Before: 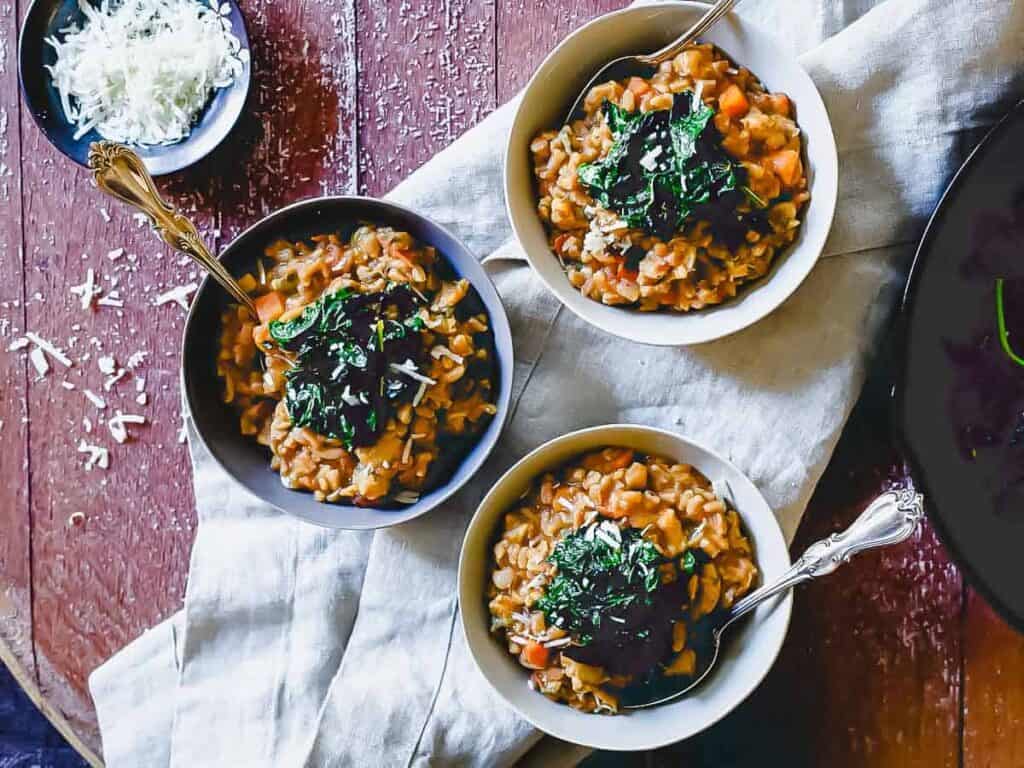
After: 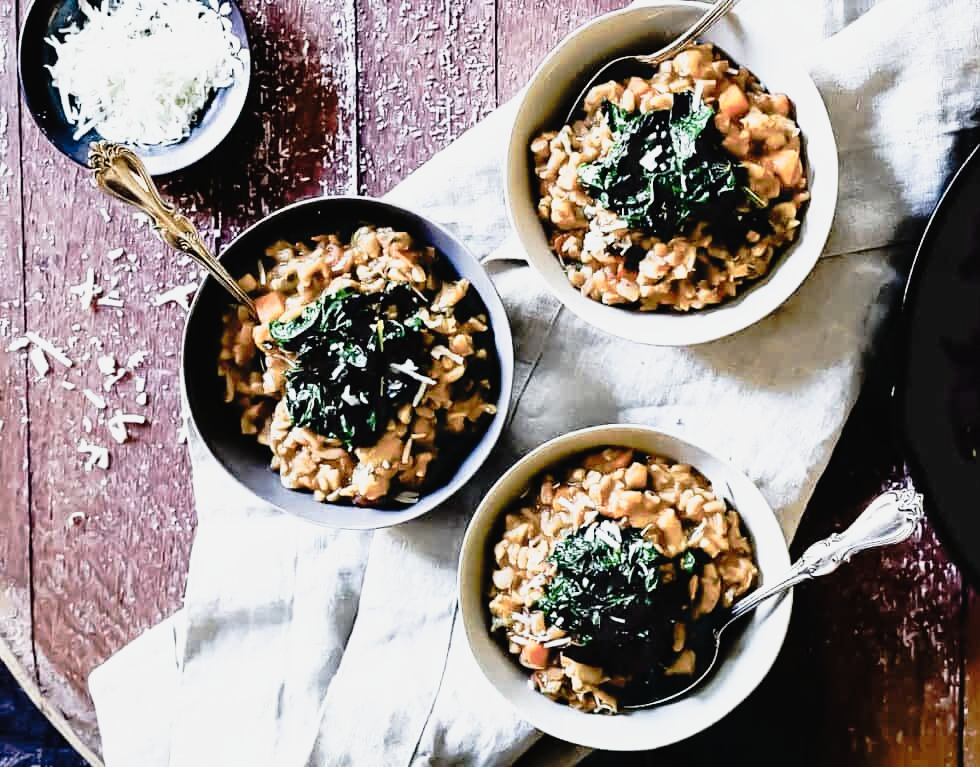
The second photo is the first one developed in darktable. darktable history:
contrast brightness saturation: contrast 0.1, saturation -0.361
crop: right 4.221%, bottom 0.016%
tone curve: curves: ch0 [(0, 0.015) (0.091, 0.055) (0.184, 0.159) (0.304, 0.382) (0.492, 0.579) (0.628, 0.755) (0.832, 0.932) (0.984, 0.963)]; ch1 [(0, 0) (0.34, 0.235) (0.493, 0.5) (0.554, 0.56) (0.764, 0.815) (1, 1)]; ch2 [(0, 0) (0.44, 0.458) (0.476, 0.477) (0.542, 0.586) (0.674, 0.724) (1, 1)], preserve colors none
filmic rgb: black relative exposure -8.04 EV, white relative exposure 3.01 EV, hardness 5.42, contrast 1.242
